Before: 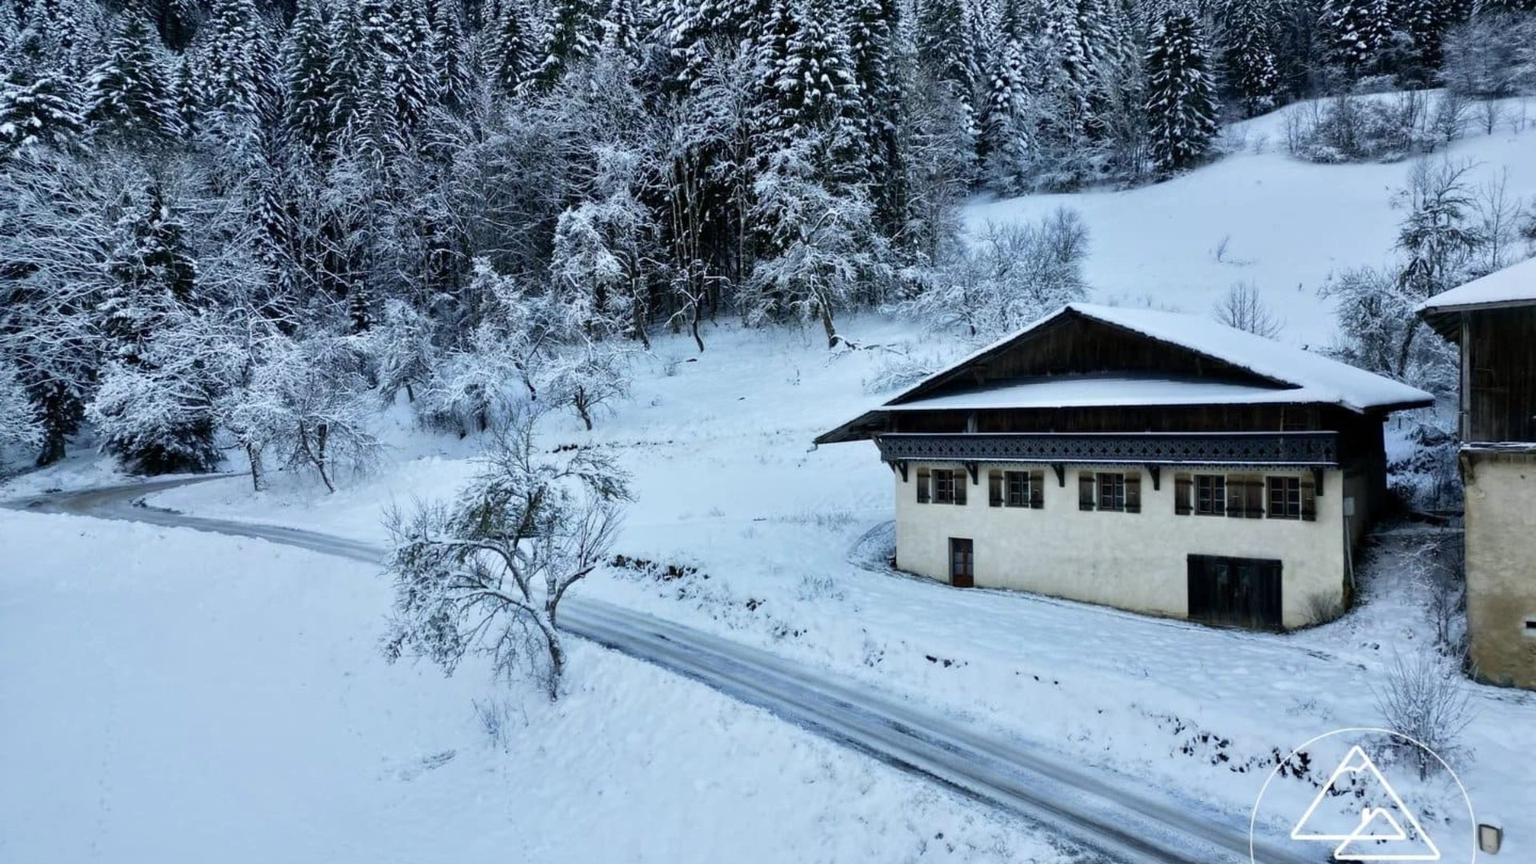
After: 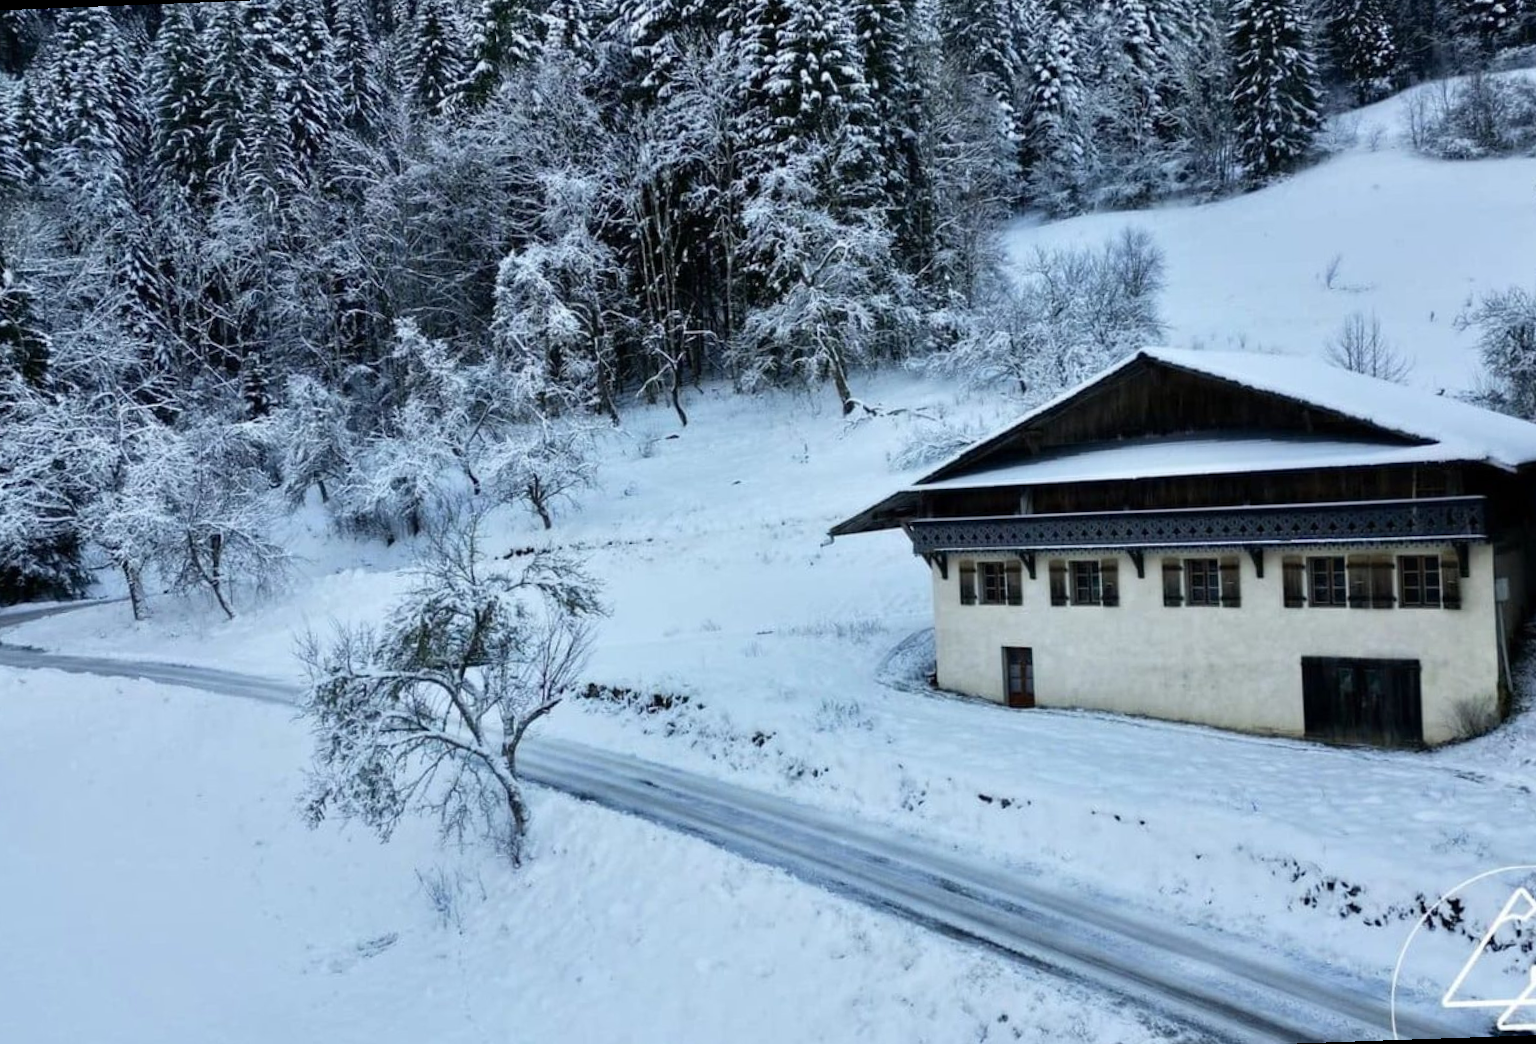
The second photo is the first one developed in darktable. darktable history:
crop: left 7.598%, right 7.873%
rotate and perspective: rotation -2.12°, lens shift (vertical) 0.009, lens shift (horizontal) -0.008, automatic cropping original format, crop left 0.036, crop right 0.964, crop top 0.05, crop bottom 0.959
